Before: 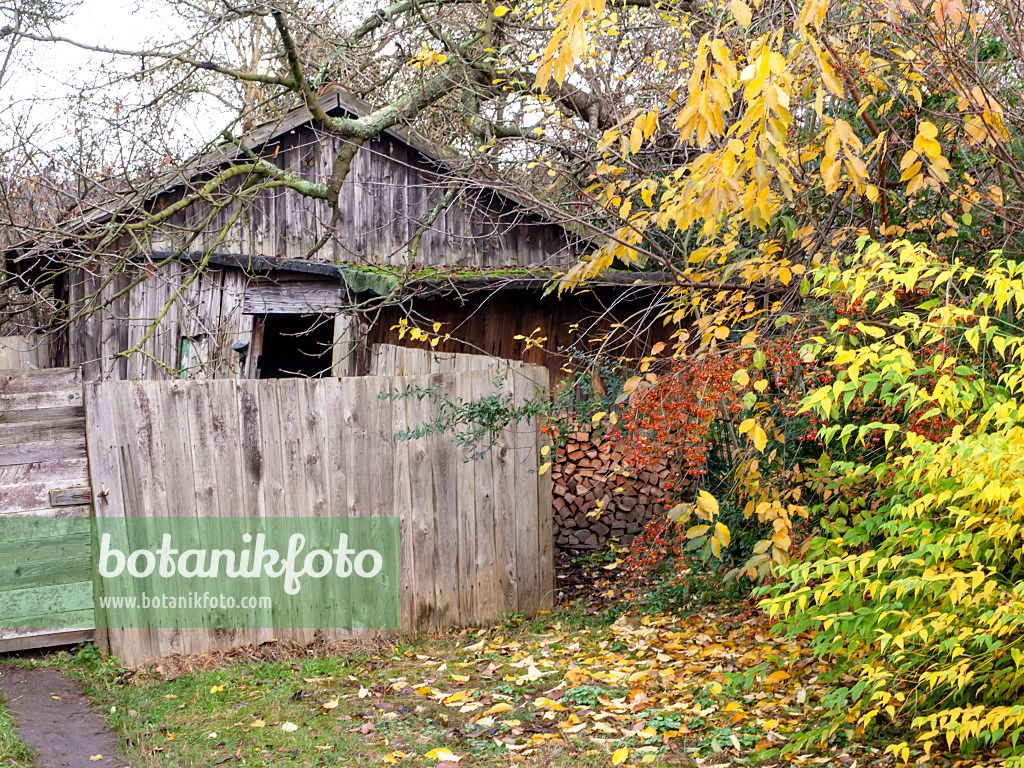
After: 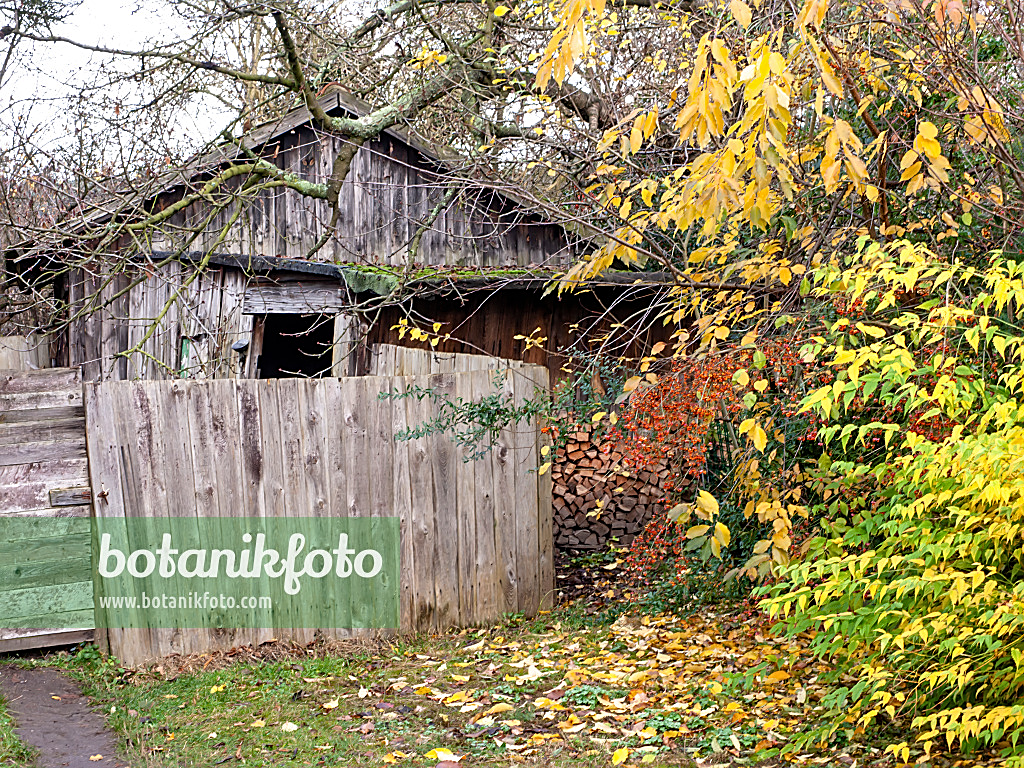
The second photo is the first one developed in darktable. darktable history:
sharpen: on, module defaults
shadows and highlights: shadows 32.83, highlights -47.7, soften with gaussian
